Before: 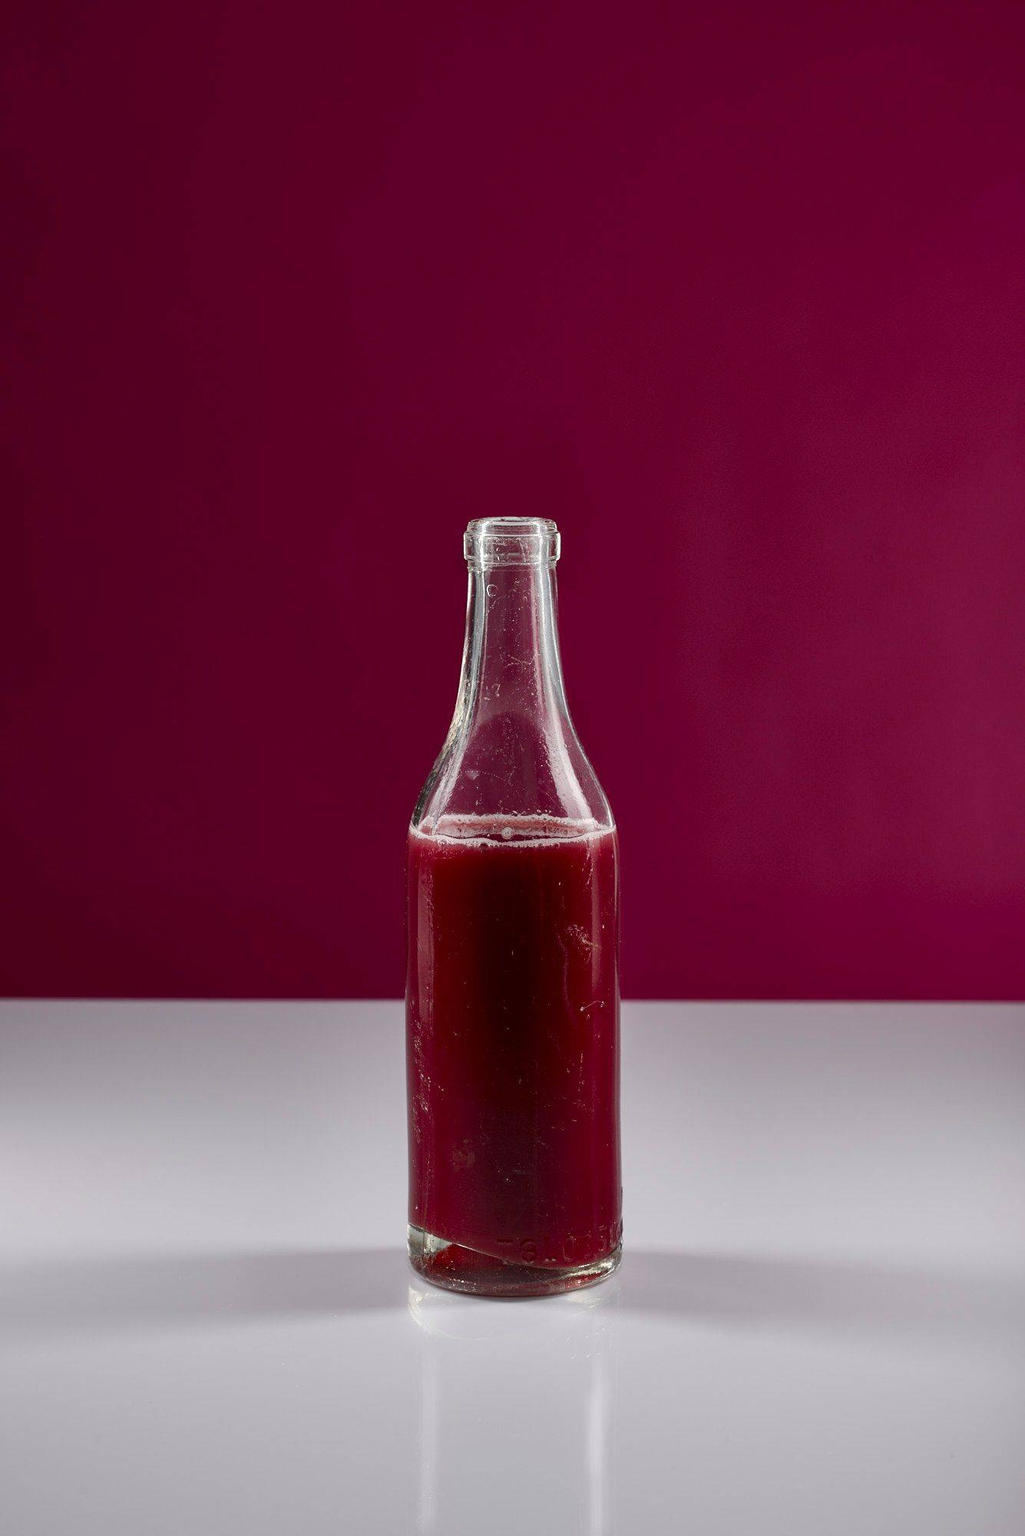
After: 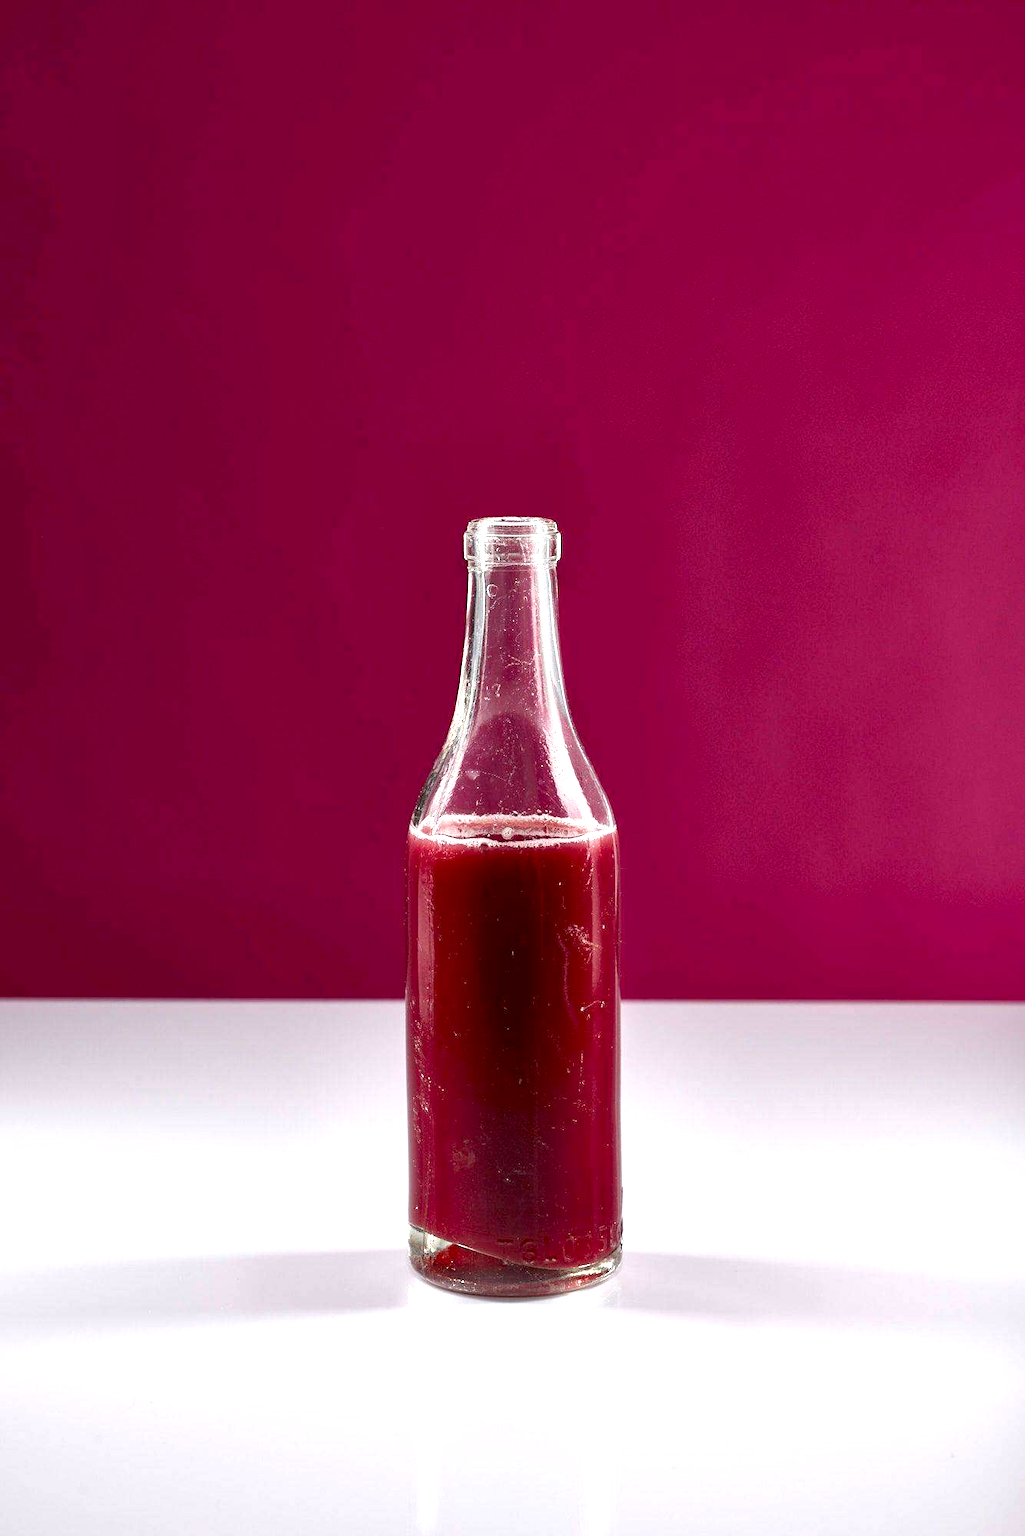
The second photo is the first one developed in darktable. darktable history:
local contrast: mode bilateral grid, contrast 21, coarseness 50, detail 119%, midtone range 0.2
exposure: black level correction 0.001, exposure 1.119 EV, compensate exposure bias true, compensate highlight preservation false
